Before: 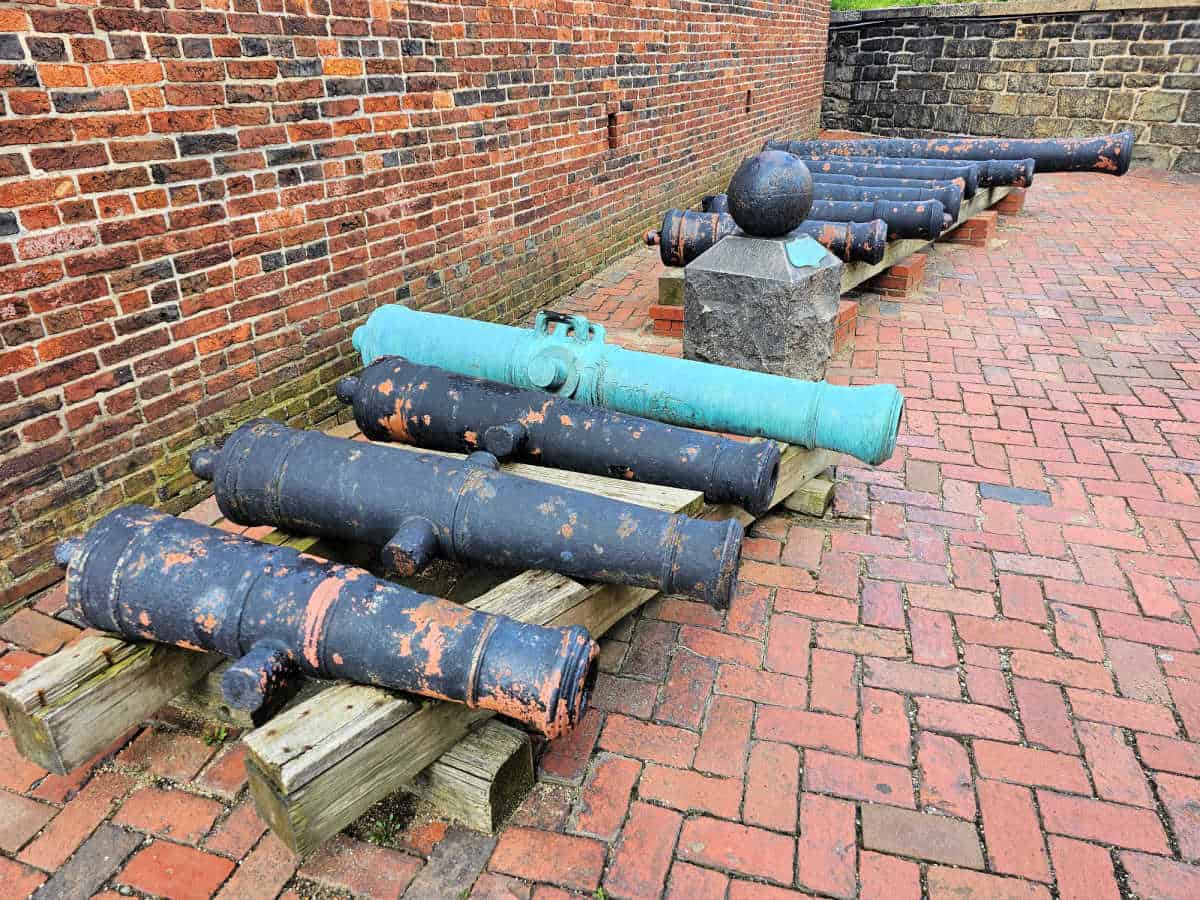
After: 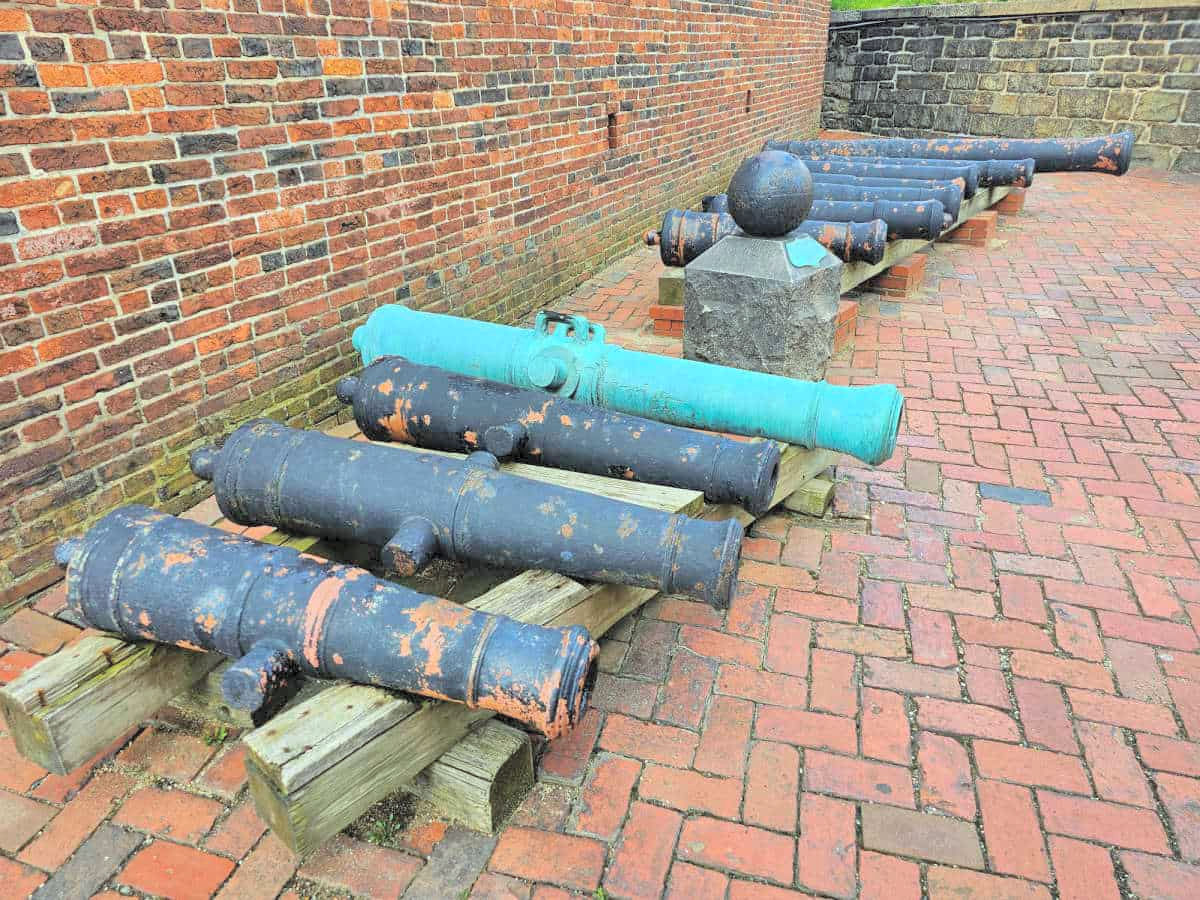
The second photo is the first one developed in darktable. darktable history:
color correction: highlights a* -6.51, highlights b* 0.699
contrast brightness saturation: brightness 0.275
shadows and highlights: on, module defaults
